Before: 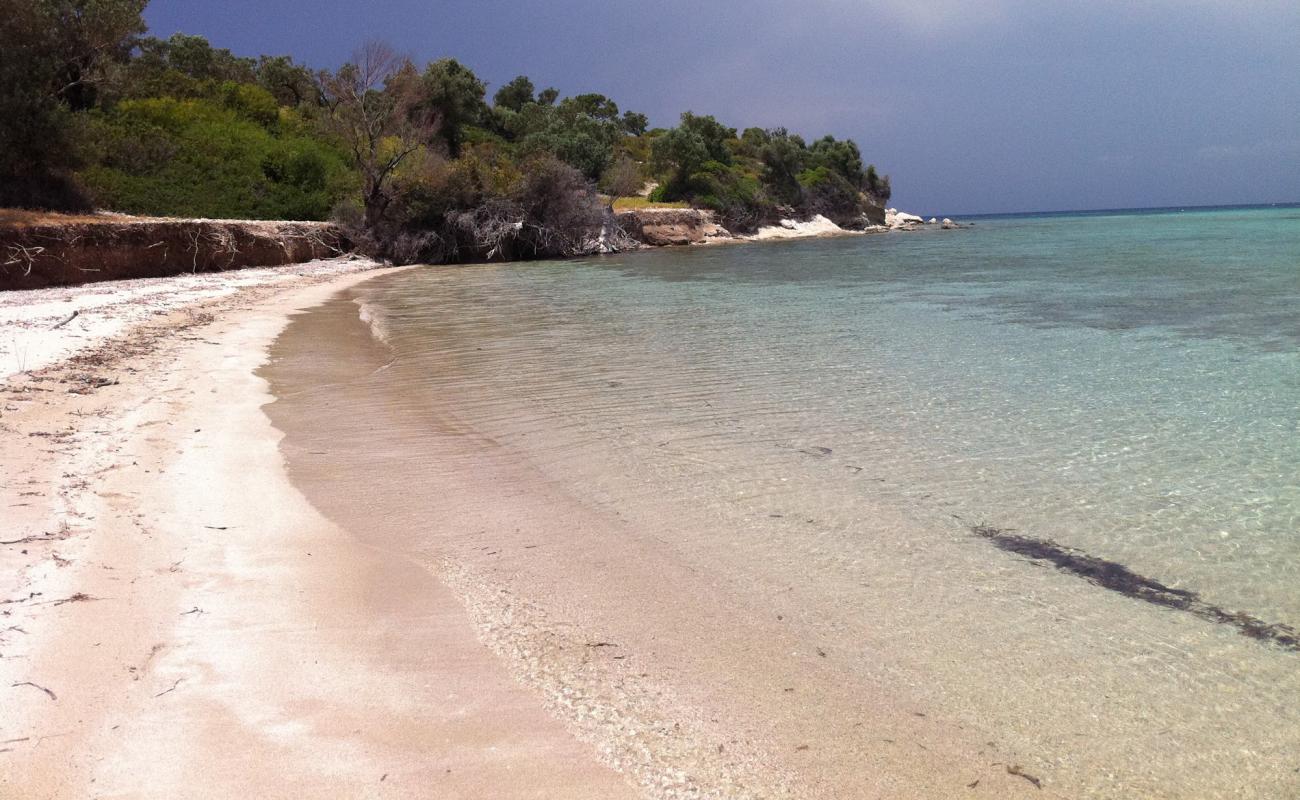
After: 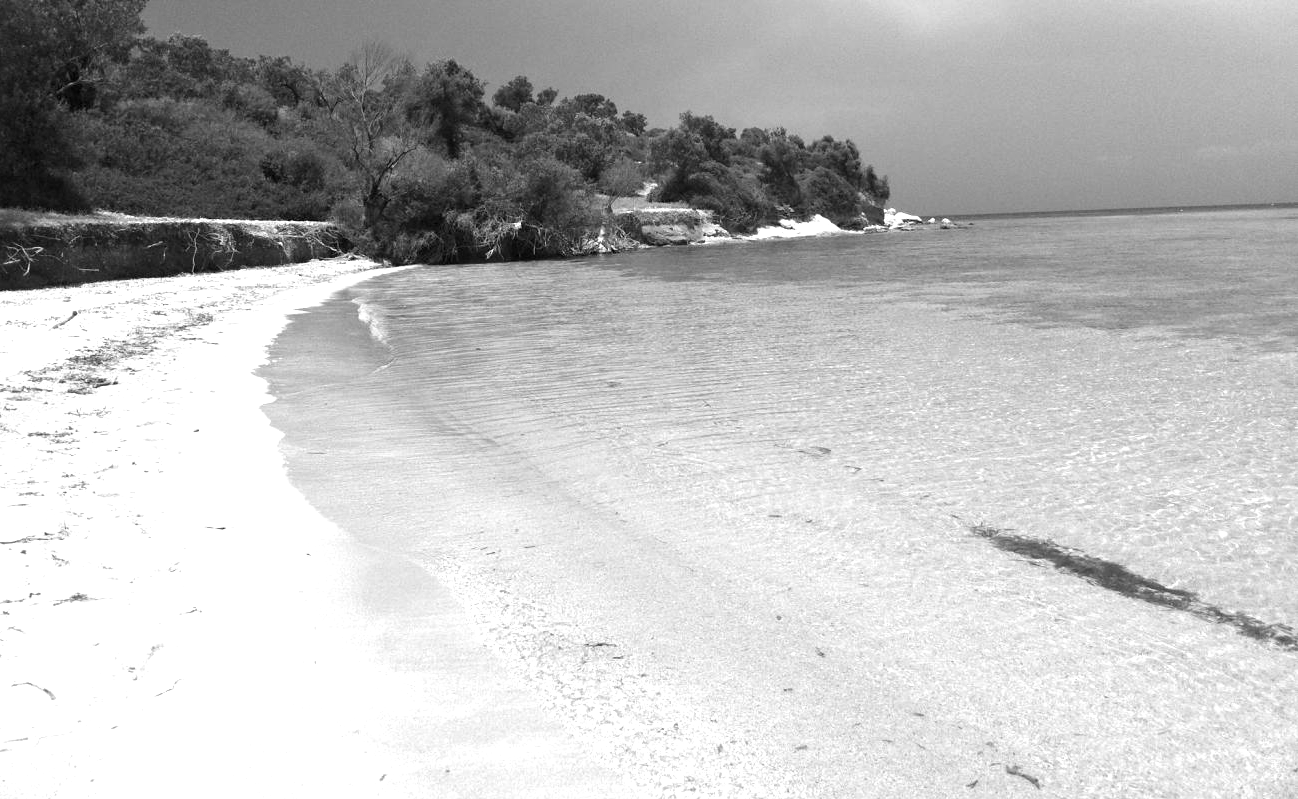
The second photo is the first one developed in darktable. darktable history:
crop and rotate: left 0.126%
exposure: exposure 0.722 EV, compensate highlight preservation false
monochrome: a -4.13, b 5.16, size 1
